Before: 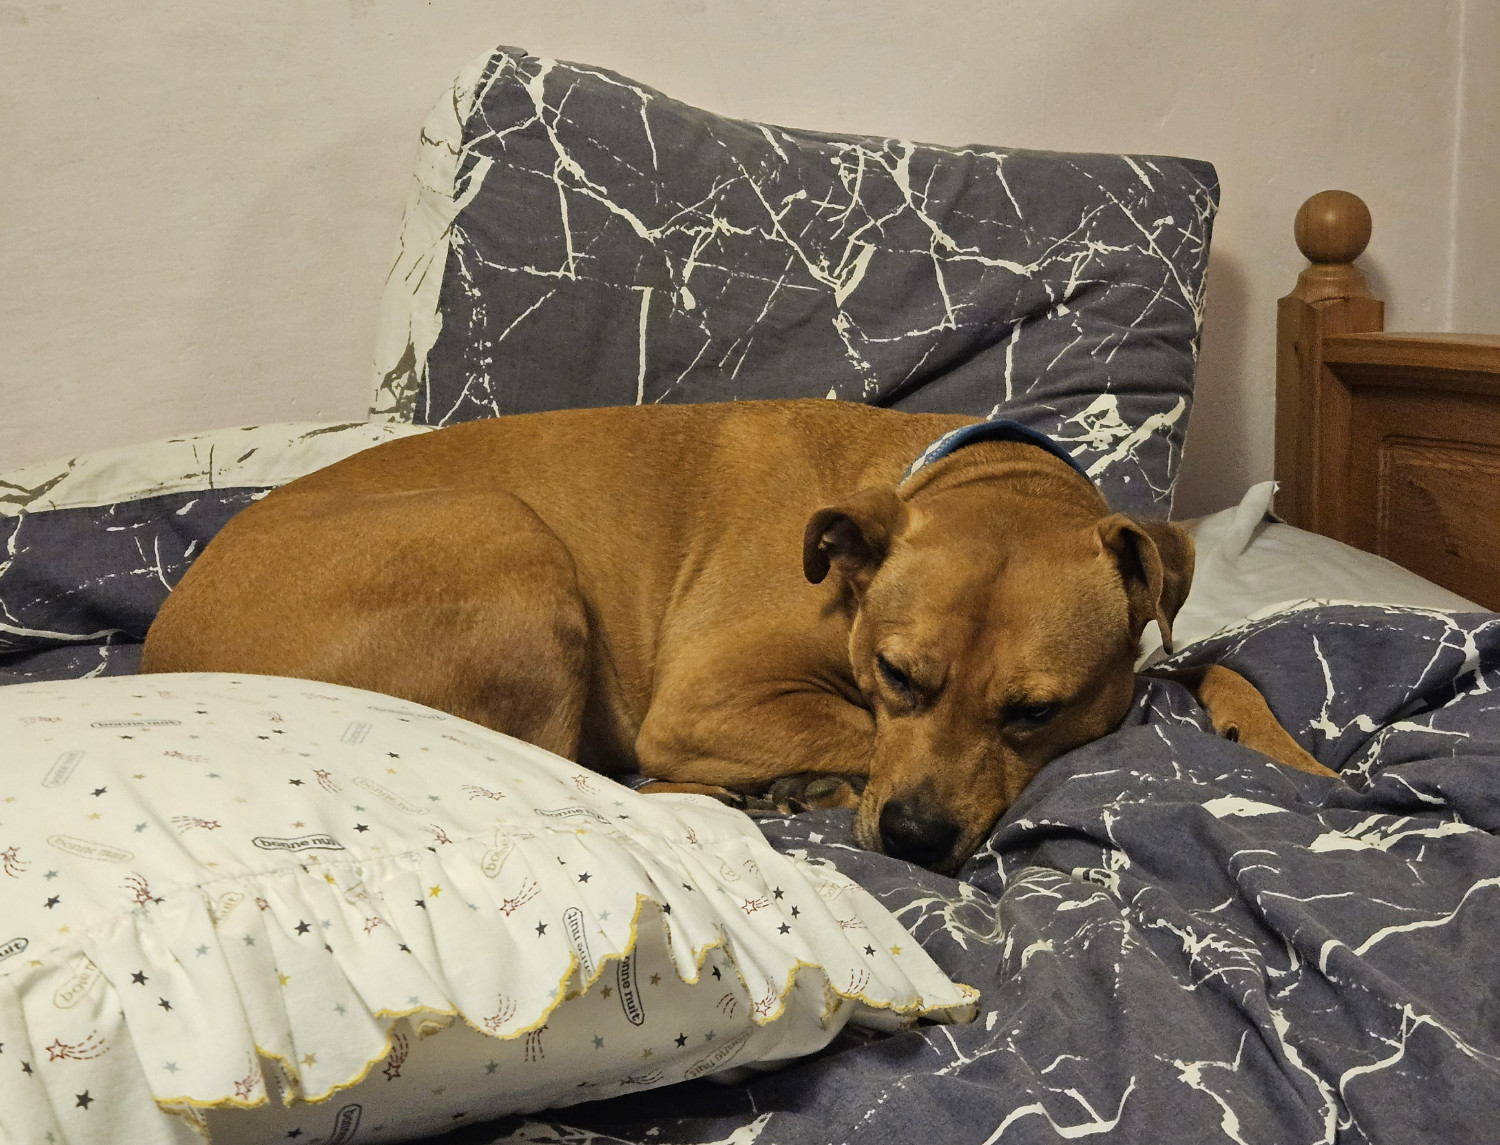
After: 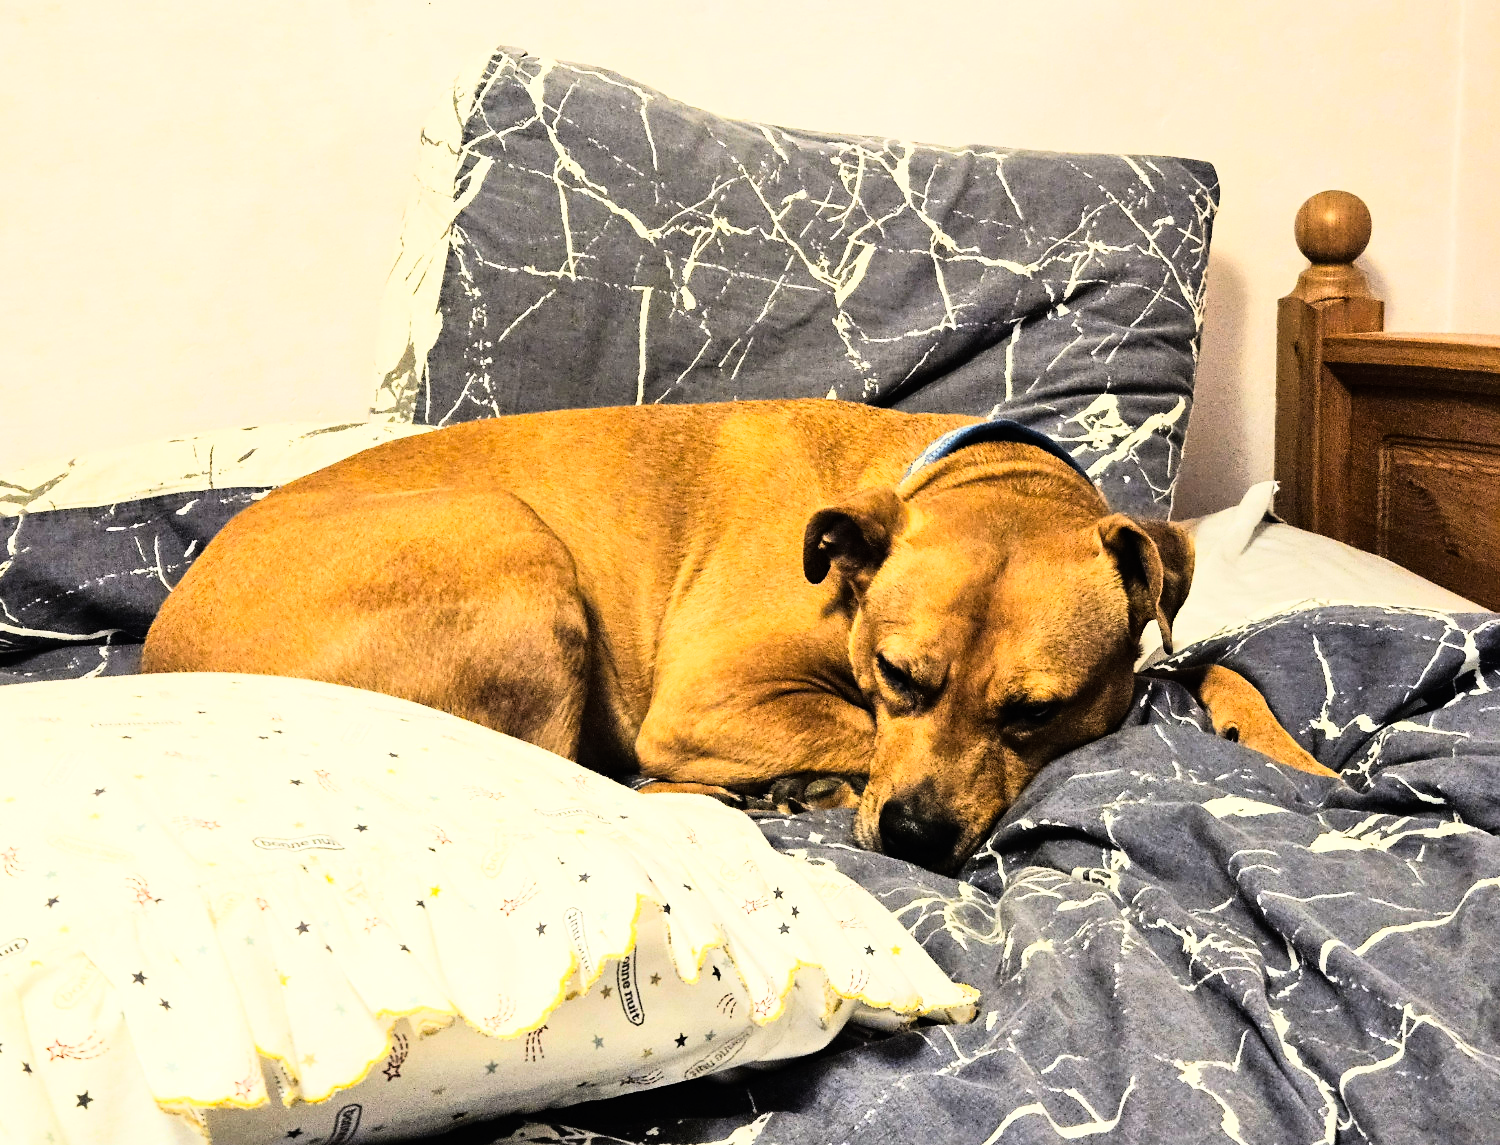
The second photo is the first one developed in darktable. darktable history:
exposure: exposure 0.367 EV, compensate highlight preservation false
rgb curve: curves: ch0 [(0, 0) (0.21, 0.15) (0.24, 0.21) (0.5, 0.75) (0.75, 0.96) (0.89, 0.99) (1, 1)]; ch1 [(0, 0.02) (0.21, 0.13) (0.25, 0.2) (0.5, 0.67) (0.75, 0.9) (0.89, 0.97) (1, 1)]; ch2 [(0, 0.02) (0.21, 0.13) (0.25, 0.2) (0.5, 0.67) (0.75, 0.9) (0.89, 0.97) (1, 1)], compensate middle gray true
